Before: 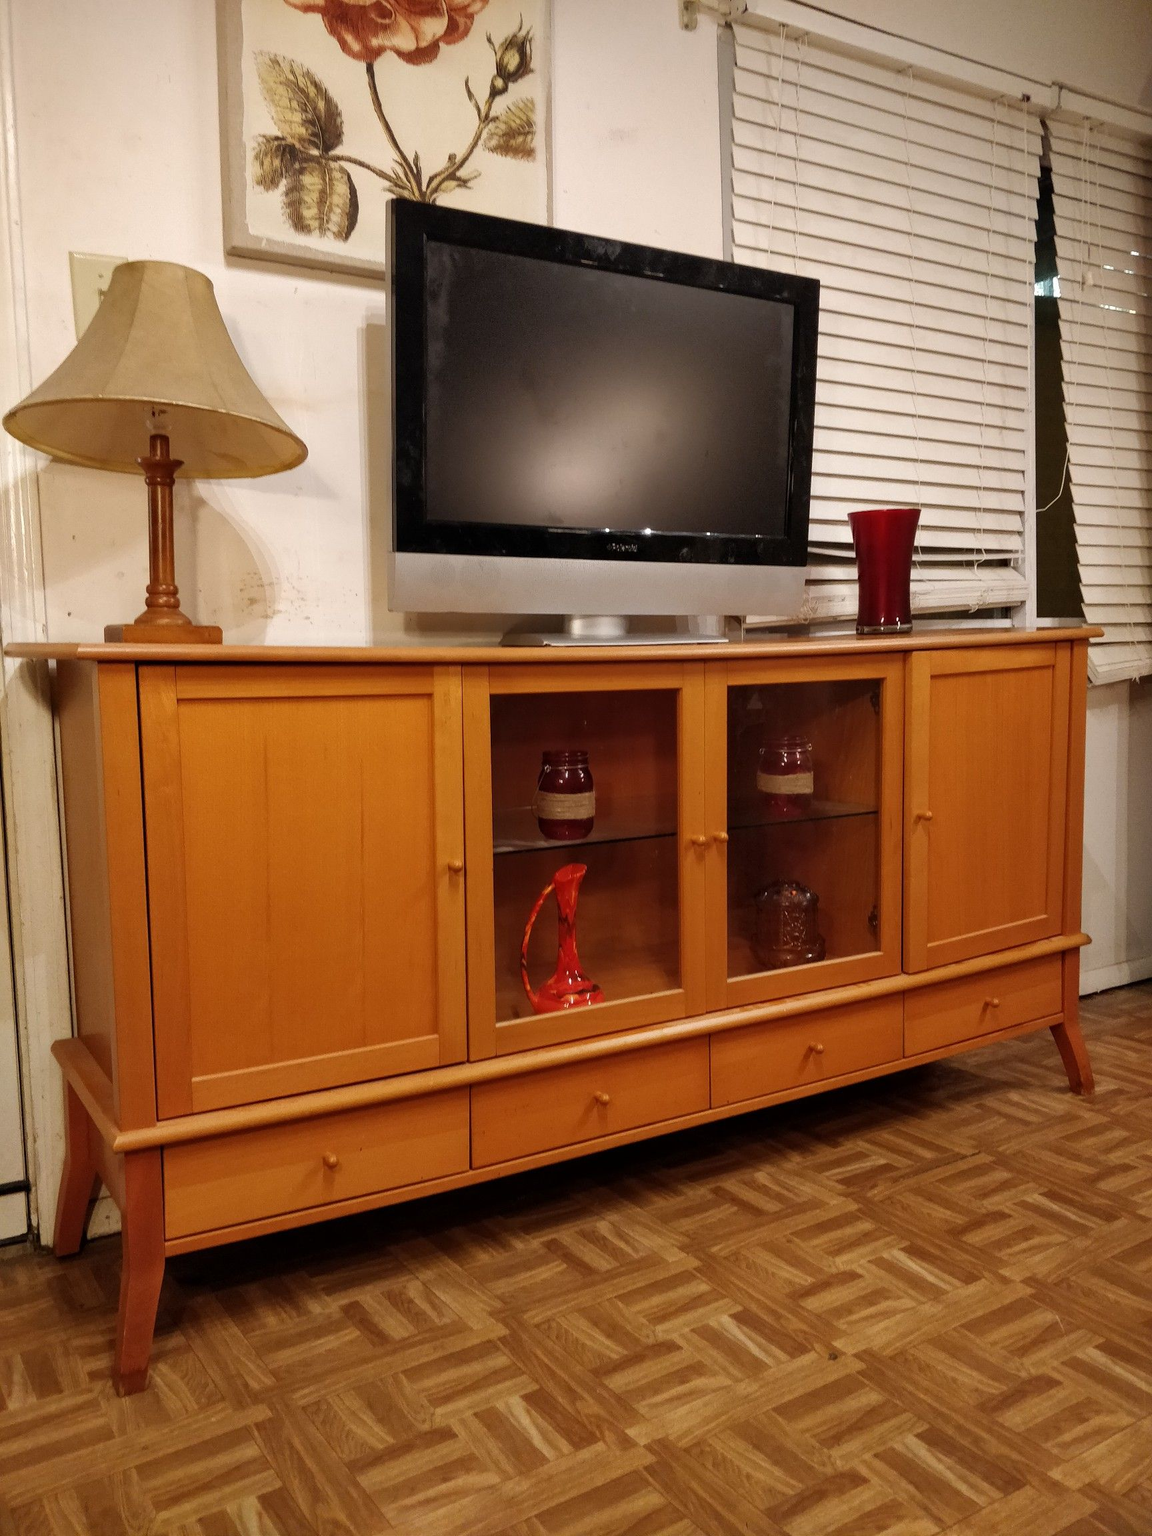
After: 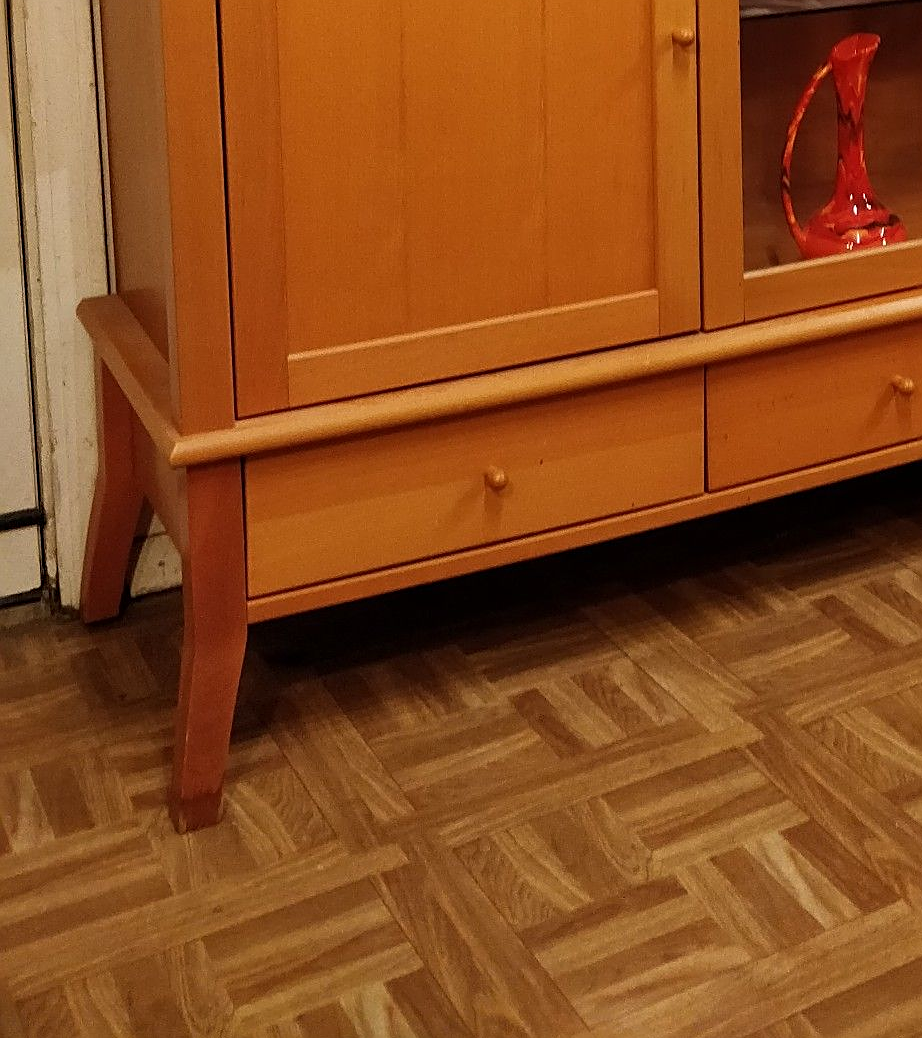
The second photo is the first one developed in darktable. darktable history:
crop and rotate: top 54.778%, right 46.61%, bottom 0.159%
shadows and highlights: shadows -10, white point adjustment 1.5, highlights 10
color calibration: x 0.342, y 0.356, temperature 5122 K
sharpen: amount 0.575
